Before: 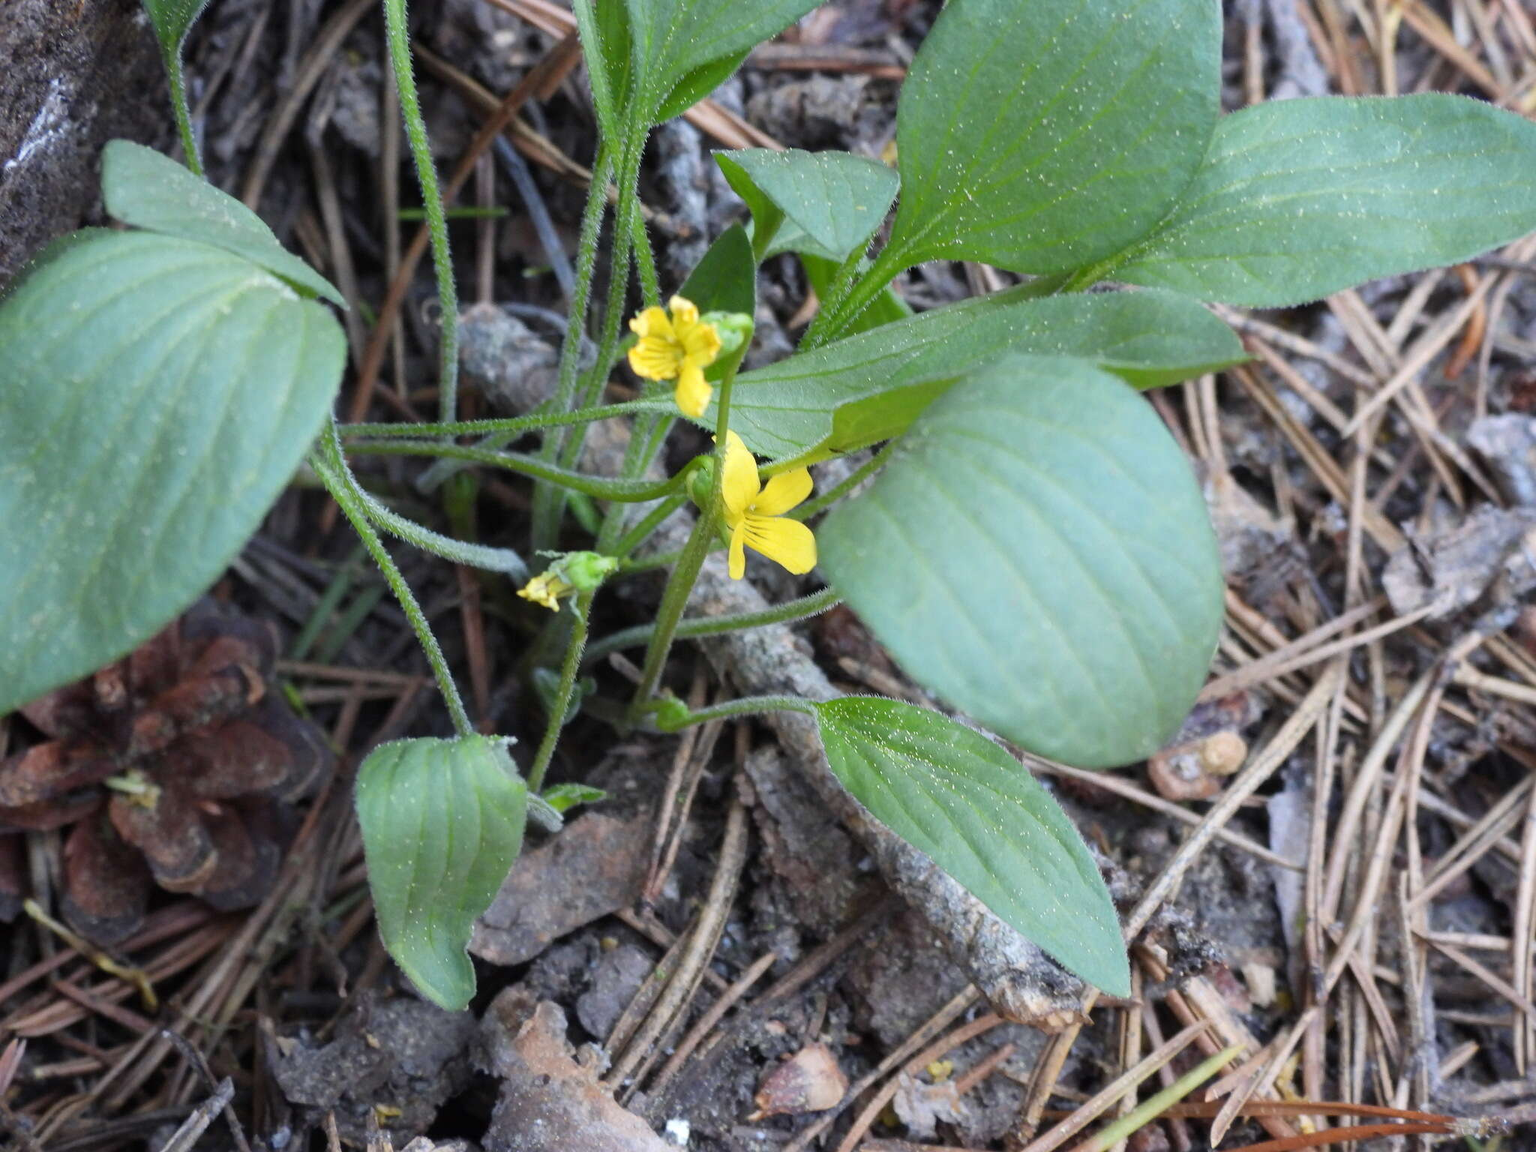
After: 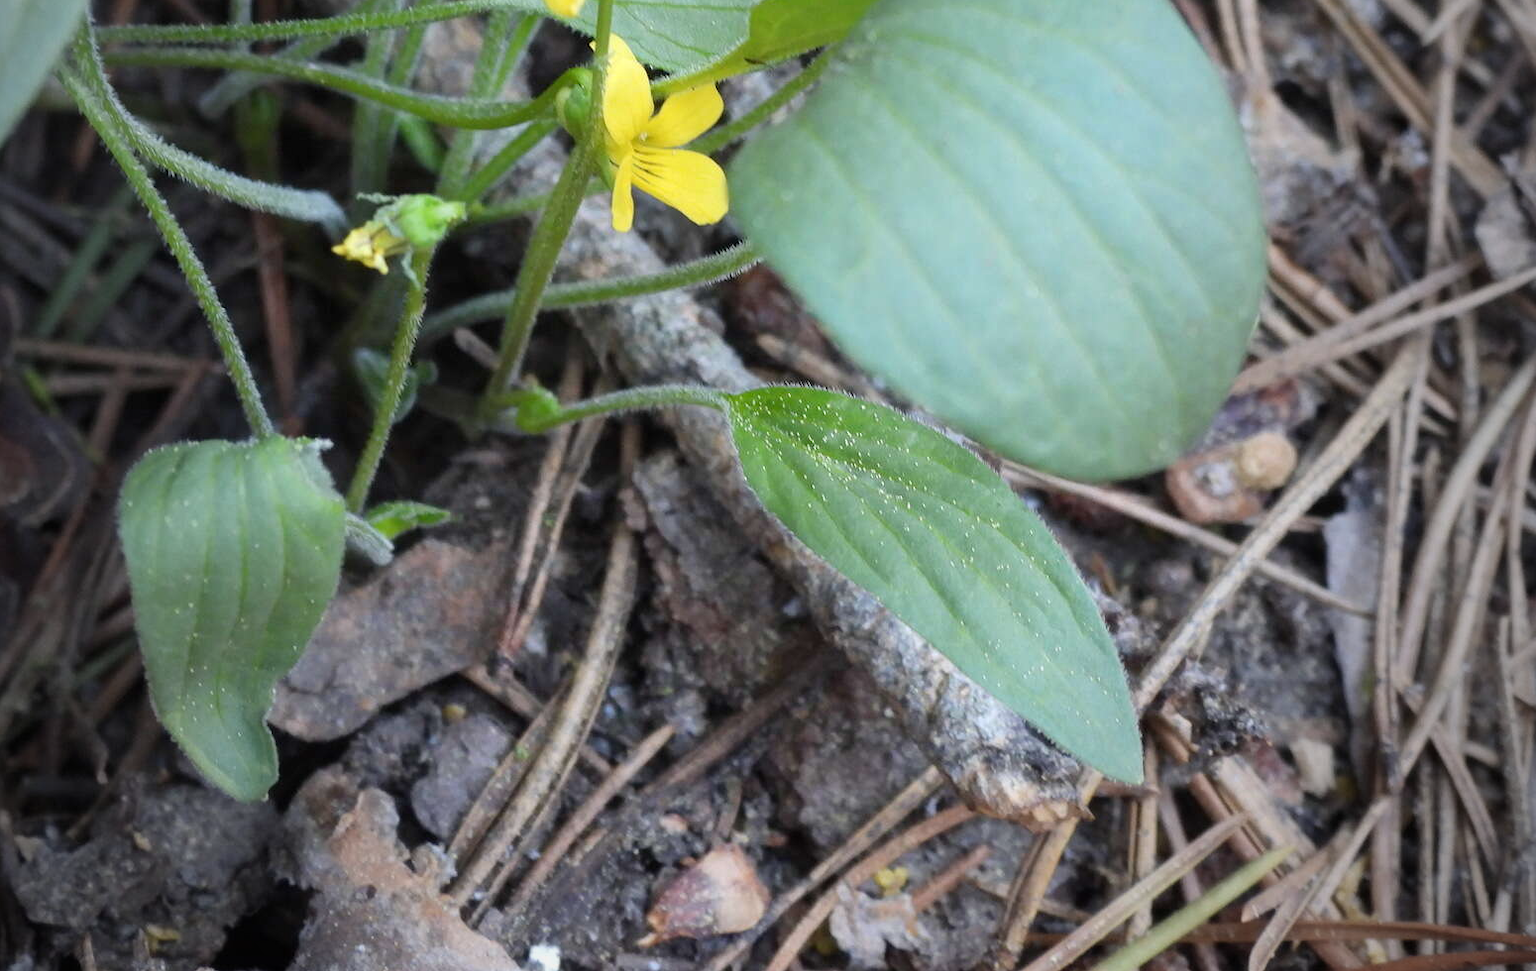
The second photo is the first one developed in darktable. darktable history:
crop and rotate: left 17.299%, top 35.115%, right 7.015%, bottom 1.024%
vignetting: fall-off start 72.14%, fall-off radius 108.07%, brightness -0.713, saturation -0.488, center (-0.054, -0.359), width/height ratio 0.729
